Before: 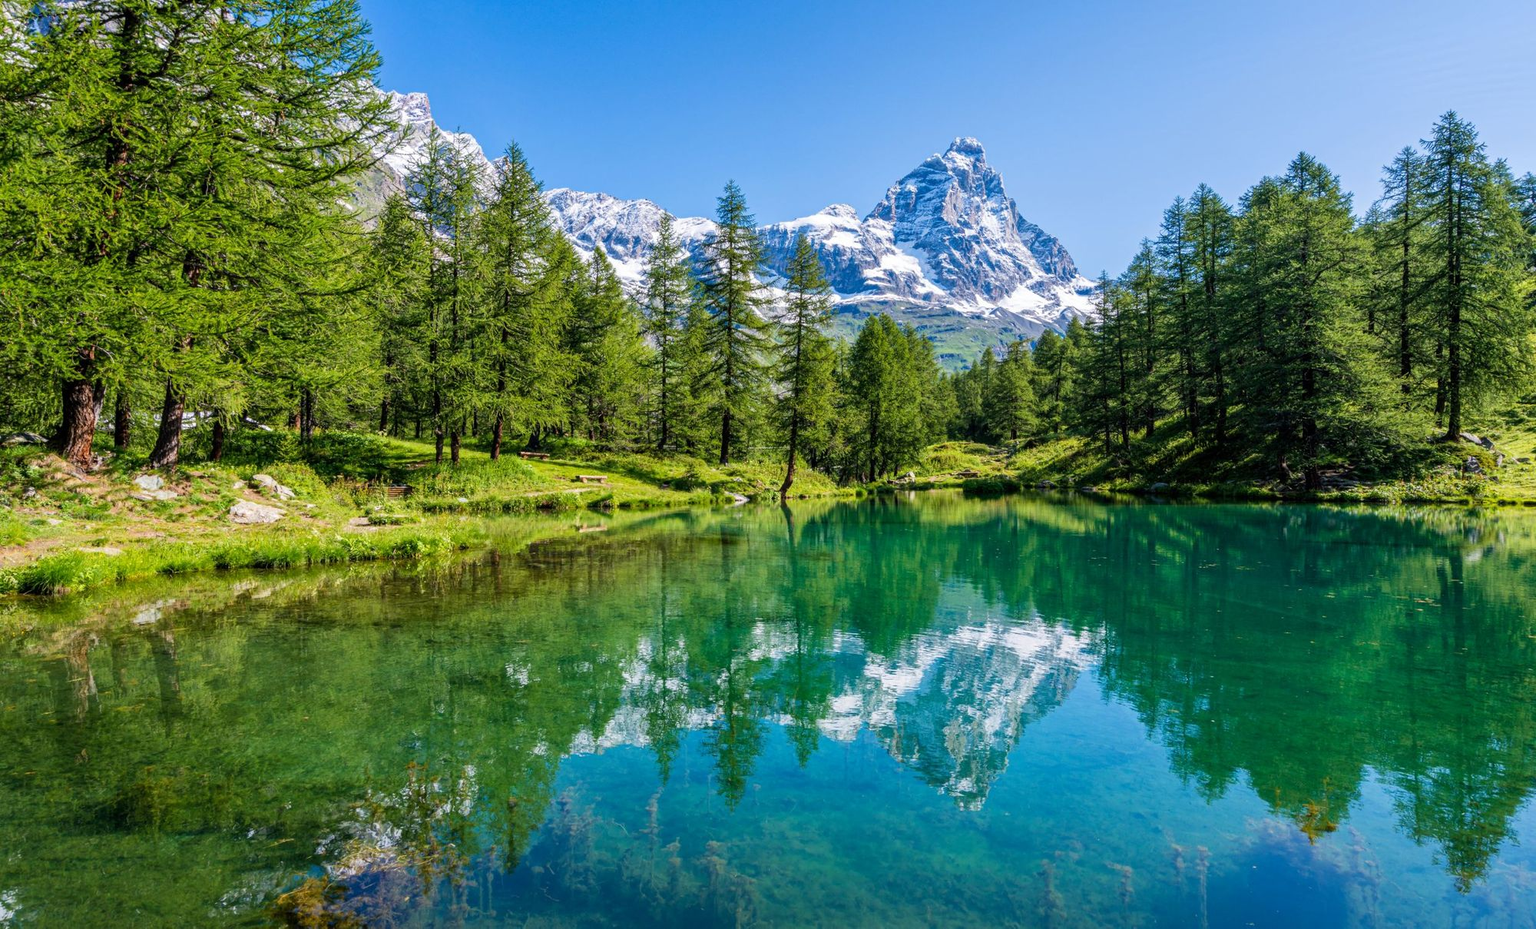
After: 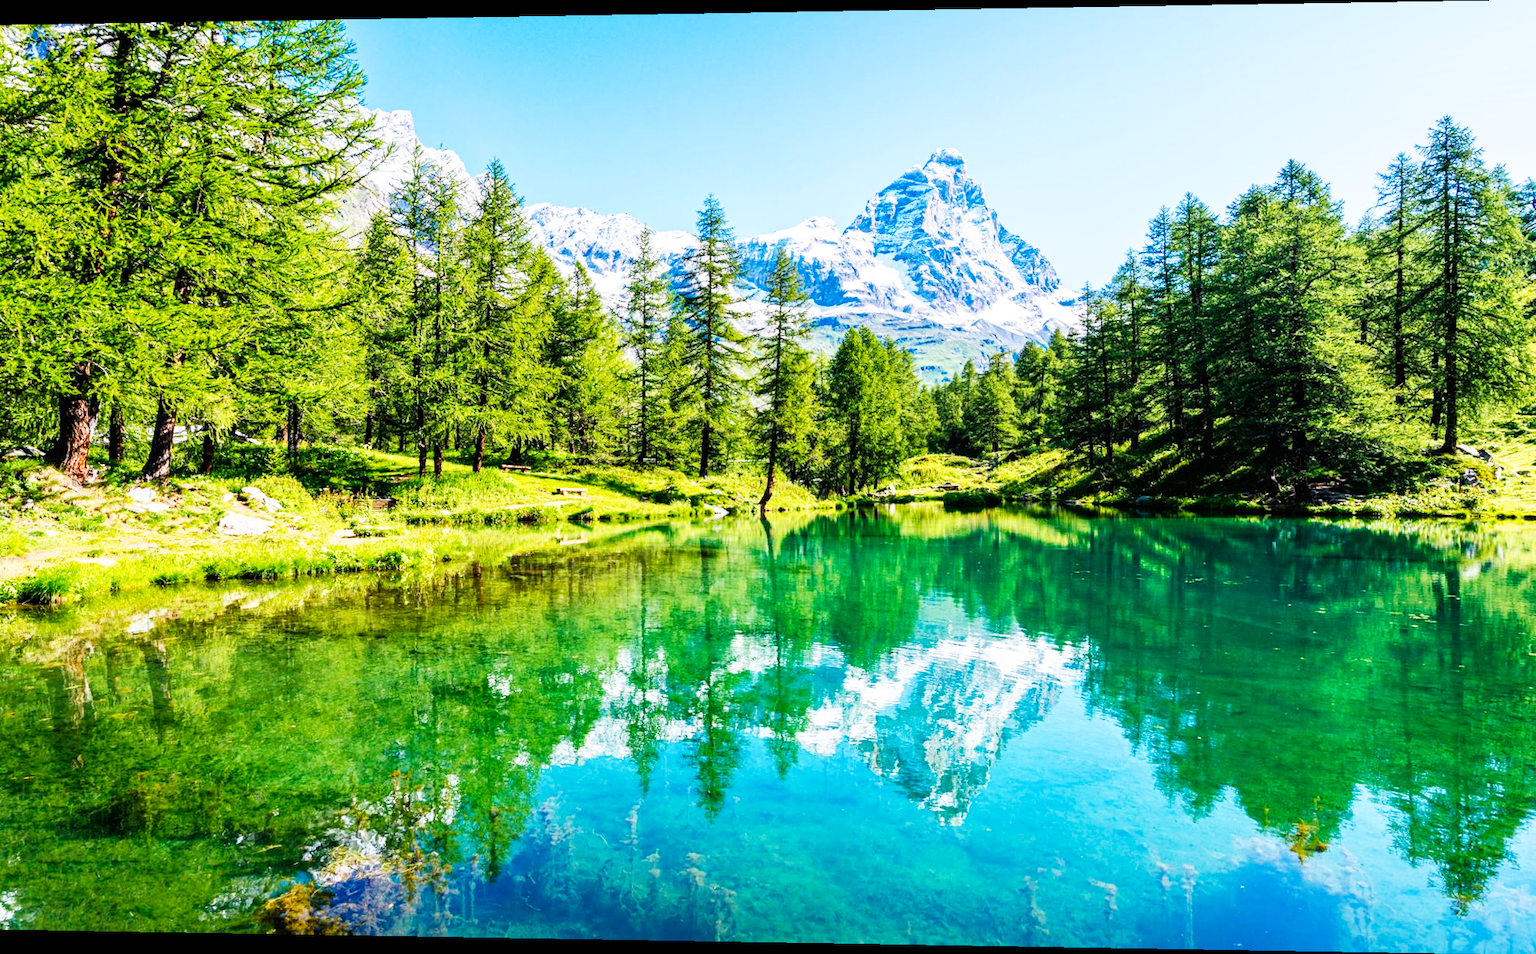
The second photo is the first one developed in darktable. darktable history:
rotate and perspective: lens shift (horizontal) -0.055, automatic cropping off
base curve: curves: ch0 [(0, 0) (0.007, 0.004) (0.027, 0.03) (0.046, 0.07) (0.207, 0.54) (0.442, 0.872) (0.673, 0.972) (1, 1)], preserve colors none
